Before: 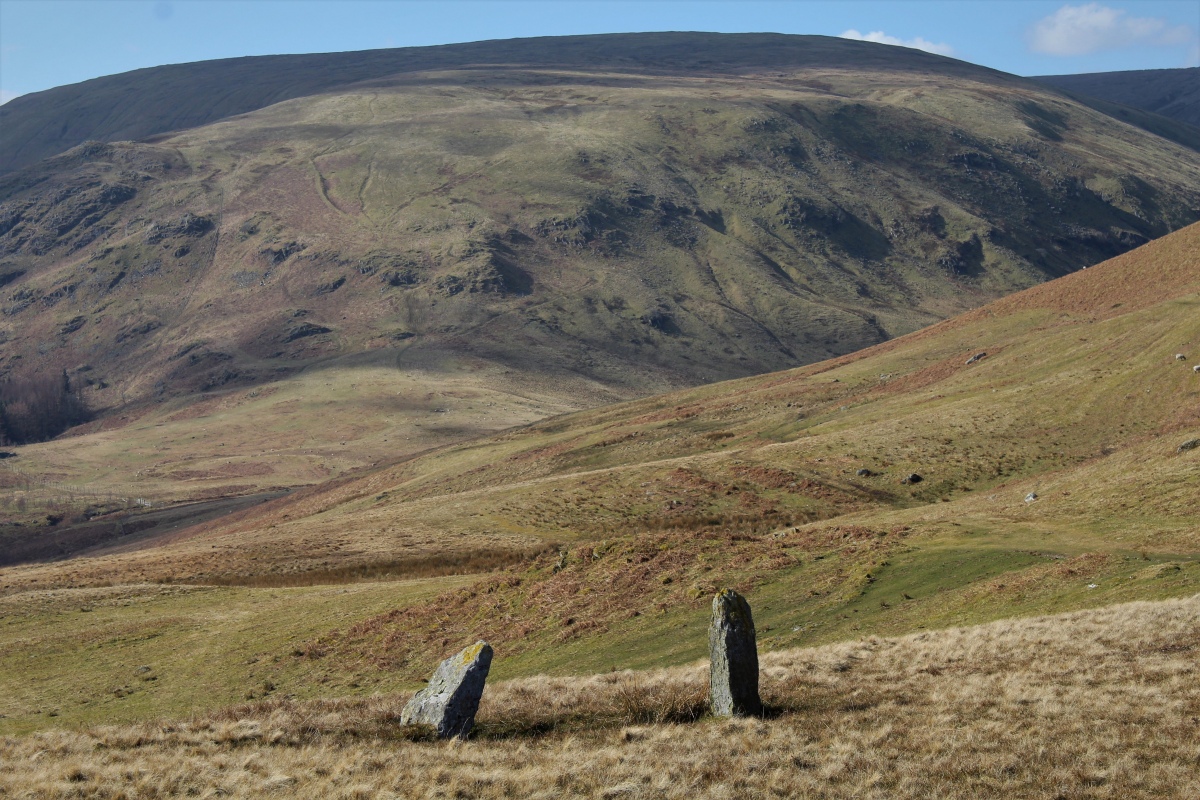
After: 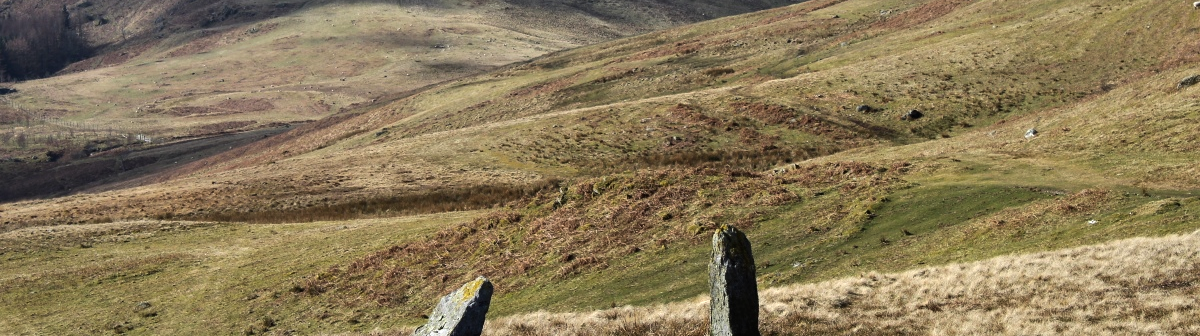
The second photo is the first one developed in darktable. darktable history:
crop: top 45.551%, bottom 12.262%
tone equalizer: -8 EV -0.75 EV, -7 EV -0.7 EV, -6 EV -0.6 EV, -5 EV -0.4 EV, -3 EV 0.4 EV, -2 EV 0.6 EV, -1 EV 0.7 EV, +0 EV 0.75 EV, edges refinement/feathering 500, mask exposure compensation -1.57 EV, preserve details no
